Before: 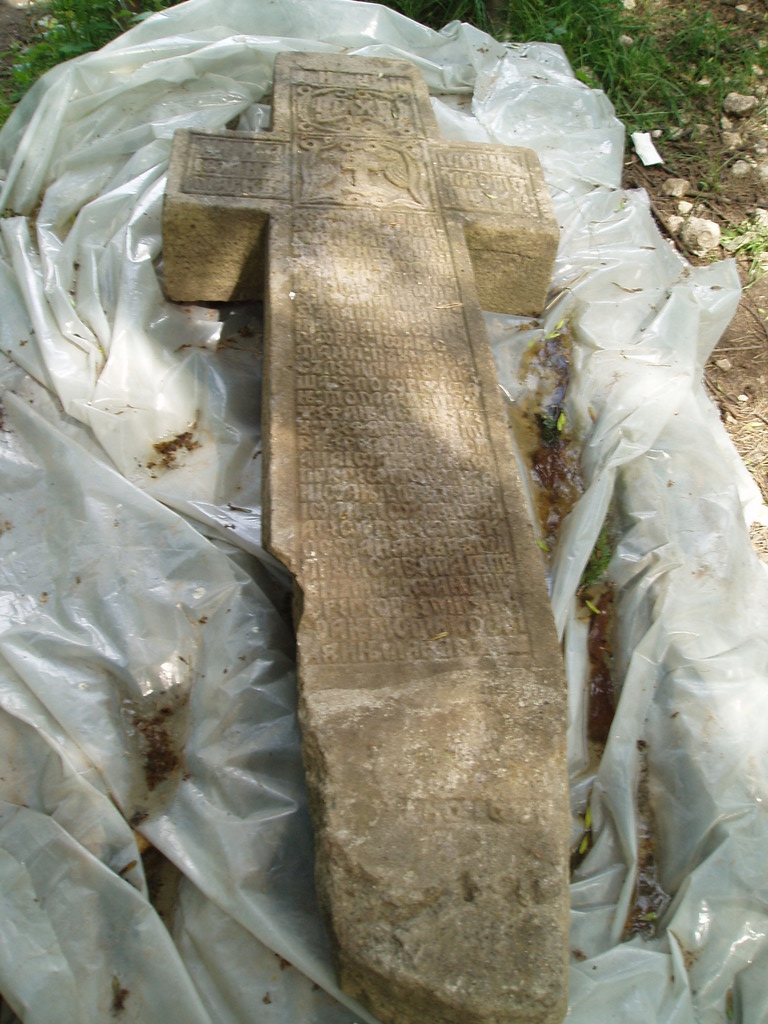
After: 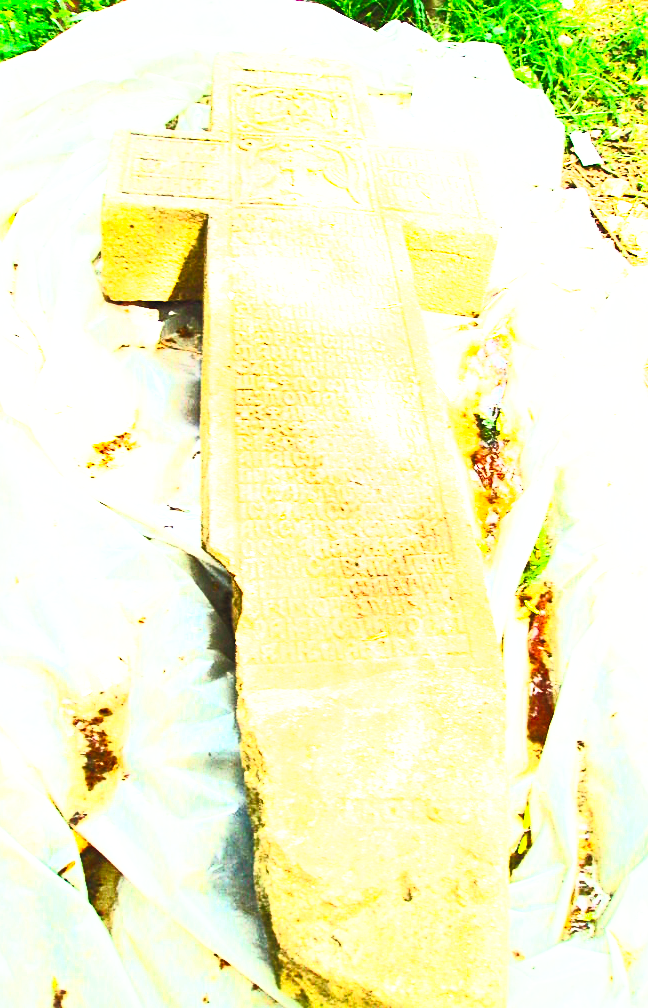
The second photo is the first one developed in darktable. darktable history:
exposure: black level correction 0, exposure 0.9 EV, compensate highlight preservation false
sharpen: on, module defaults
crop: left 8.026%, right 7.374%
contrast brightness saturation: contrast 1, brightness 1, saturation 1
base curve: curves: ch0 [(0, 0) (0.007, 0.004) (0.027, 0.03) (0.046, 0.07) (0.207, 0.54) (0.442, 0.872) (0.673, 0.972) (1, 1)], preserve colors none
